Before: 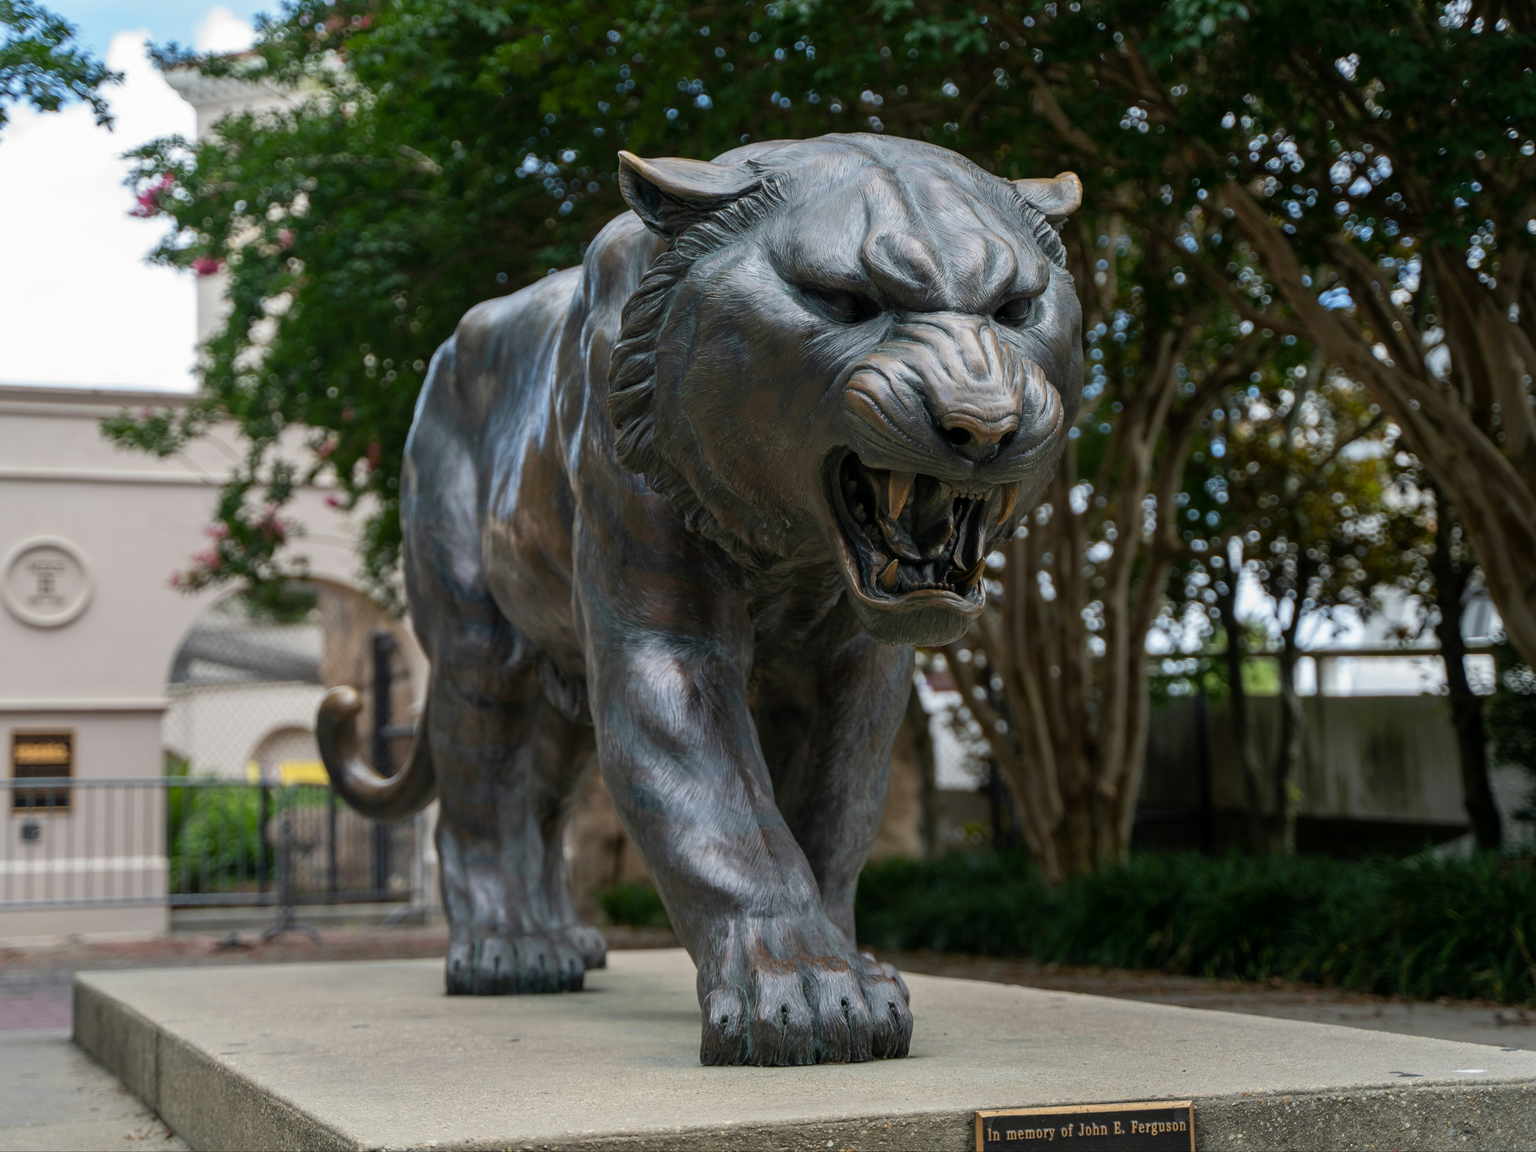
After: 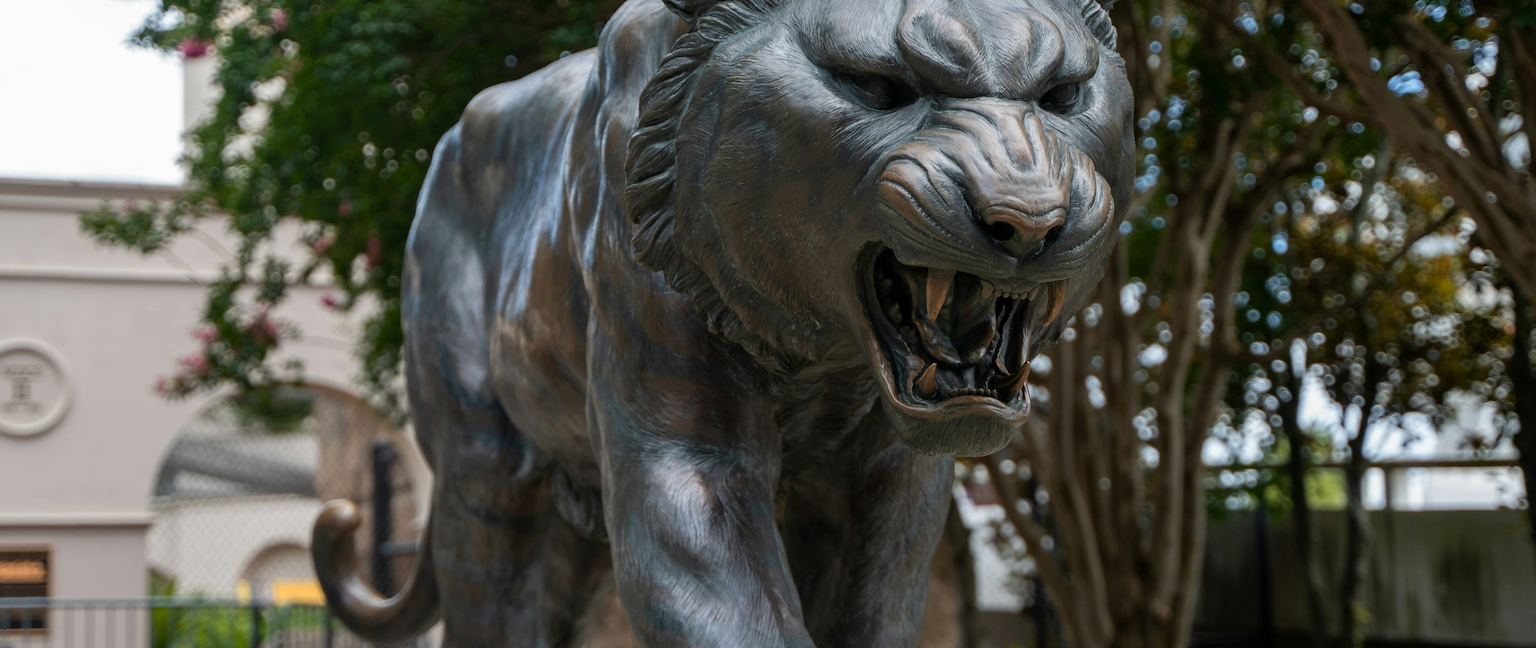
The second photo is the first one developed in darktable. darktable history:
color zones: curves: ch1 [(0, 0.469) (0.072, 0.457) (0.243, 0.494) (0.429, 0.5) (0.571, 0.5) (0.714, 0.5) (0.857, 0.5) (1, 0.469)]; ch2 [(0, 0.499) (0.143, 0.467) (0.242, 0.436) (0.429, 0.493) (0.571, 0.5) (0.714, 0.5) (0.857, 0.5) (1, 0.499)]
crop: left 1.744%, top 19.225%, right 5.069%, bottom 28.357%
